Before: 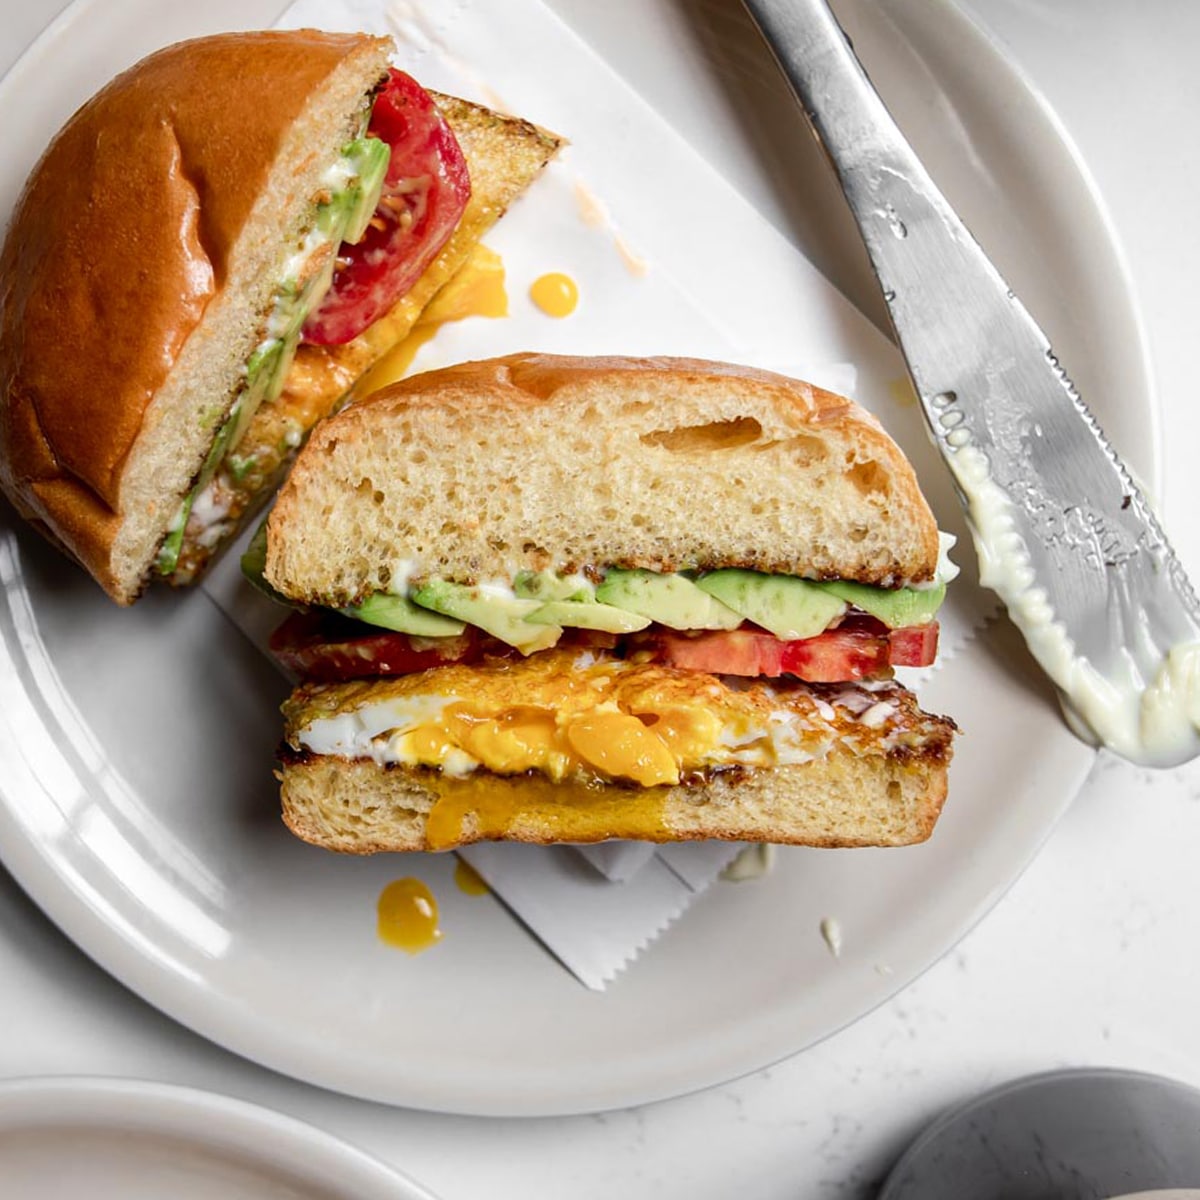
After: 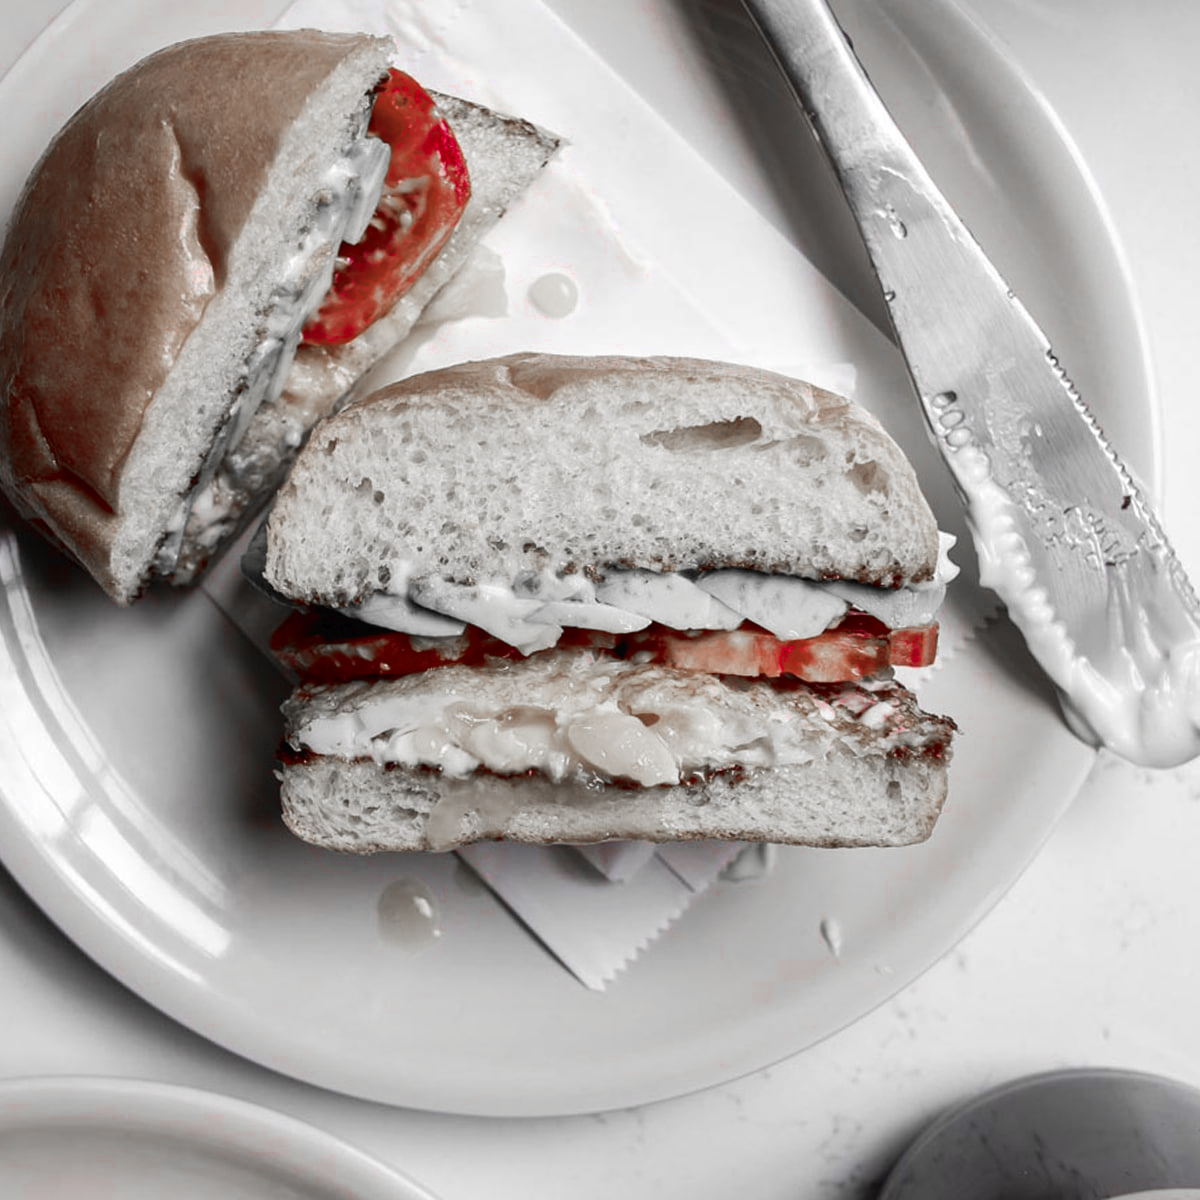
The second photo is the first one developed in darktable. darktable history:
color zones: curves: ch0 [(0, 0.278) (0.143, 0.5) (0.286, 0.5) (0.429, 0.5) (0.571, 0.5) (0.714, 0.5) (0.857, 0.5) (1, 0.5)]; ch1 [(0, 1) (0.143, 0.165) (0.286, 0) (0.429, 0) (0.571, 0) (0.714, 0) (0.857, 0.5) (1, 0.5)]; ch2 [(0, 0.508) (0.143, 0.5) (0.286, 0.5) (0.429, 0.5) (0.571, 0.5) (0.714, 0.5) (0.857, 0.5) (1, 0.5)]
tone curve: curves: ch0 [(0, 0) (0.003, 0.014) (0.011, 0.014) (0.025, 0.022) (0.044, 0.041) (0.069, 0.063) (0.1, 0.086) (0.136, 0.118) (0.177, 0.161) (0.224, 0.211) (0.277, 0.262) (0.335, 0.323) (0.399, 0.384) (0.468, 0.459) (0.543, 0.54) (0.623, 0.624) (0.709, 0.711) (0.801, 0.796) (0.898, 0.879) (1, 1)], preserve colors none
